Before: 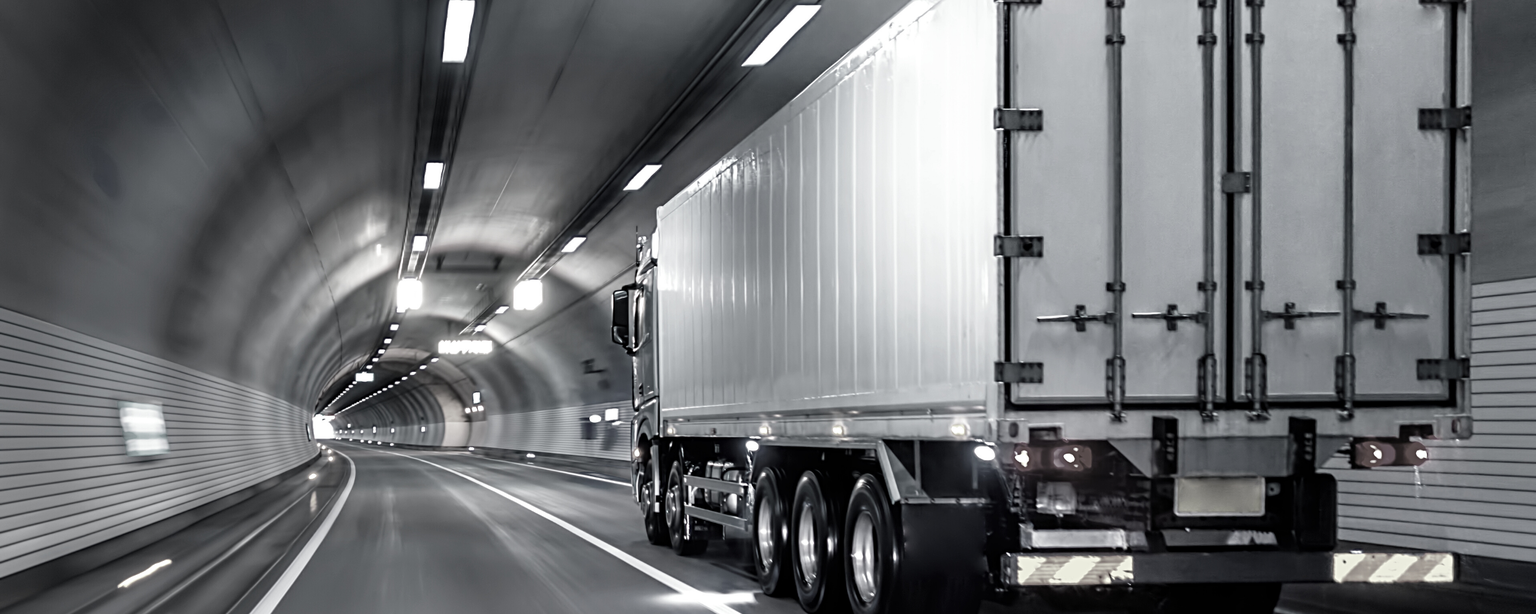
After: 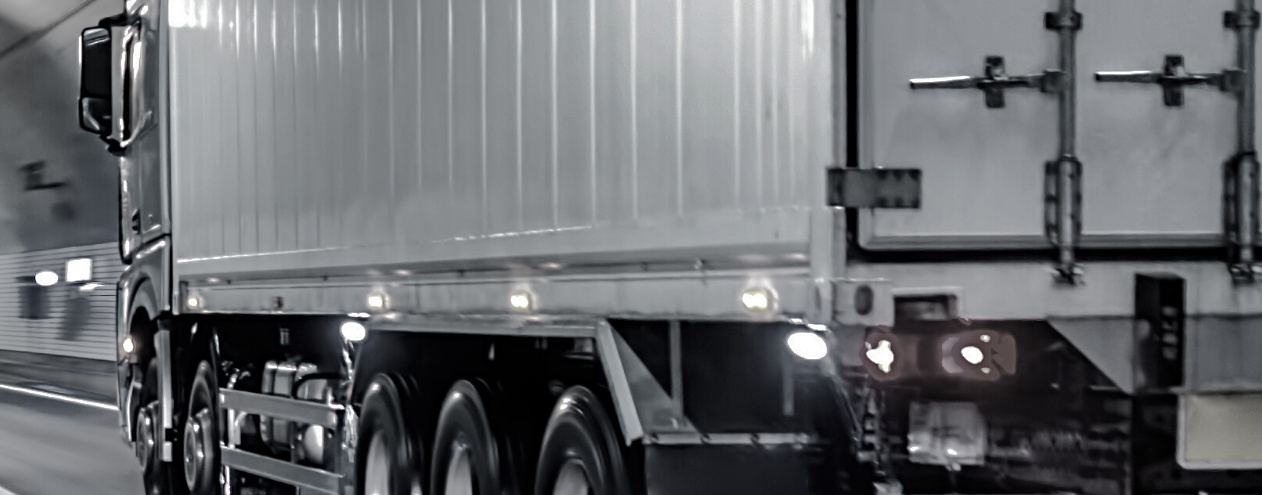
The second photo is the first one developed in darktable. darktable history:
crop: left 37.225%, top 45.012%, right 20.686%, bottom 13.729%
shadows and highlights: shadows -19.48, highlights -73.12
